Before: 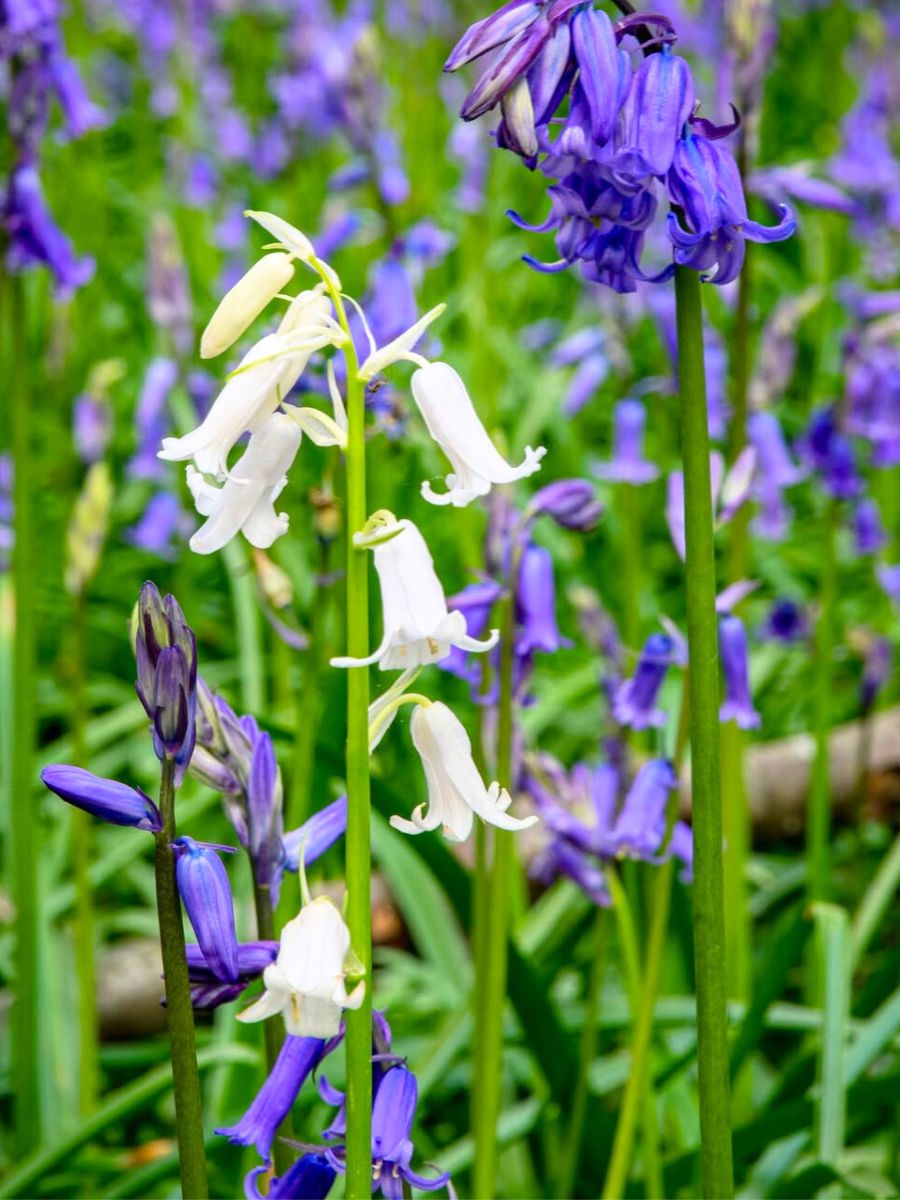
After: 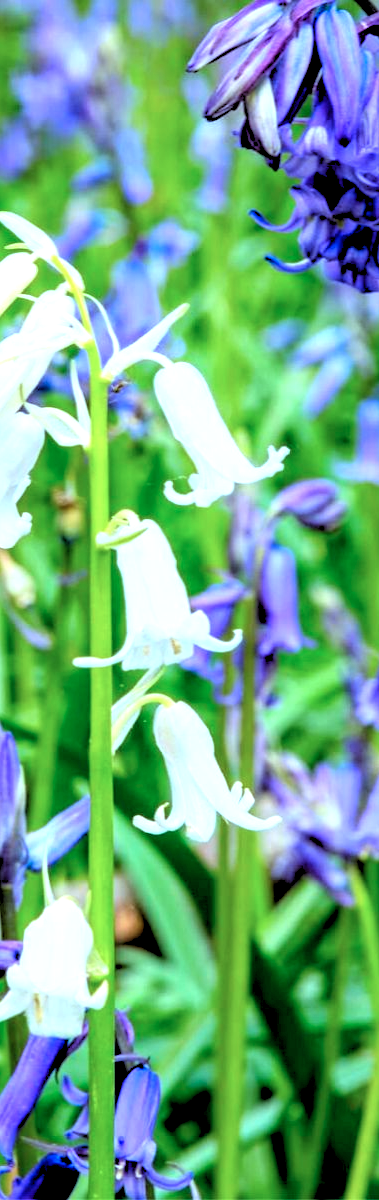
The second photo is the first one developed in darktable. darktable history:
exposure: black level correction 0.001, exposure 0.5 EV, compensate exposure bias true, compensate highlight preservation false
rgb levels: levels [[0.029, 0.461, 0.922], [0, 0.5, 1], [0, 0.5, 1]]
color correction: highlights a* -10.69, highlights b* -19.19
crop: left 28.583%, right 29.231%
